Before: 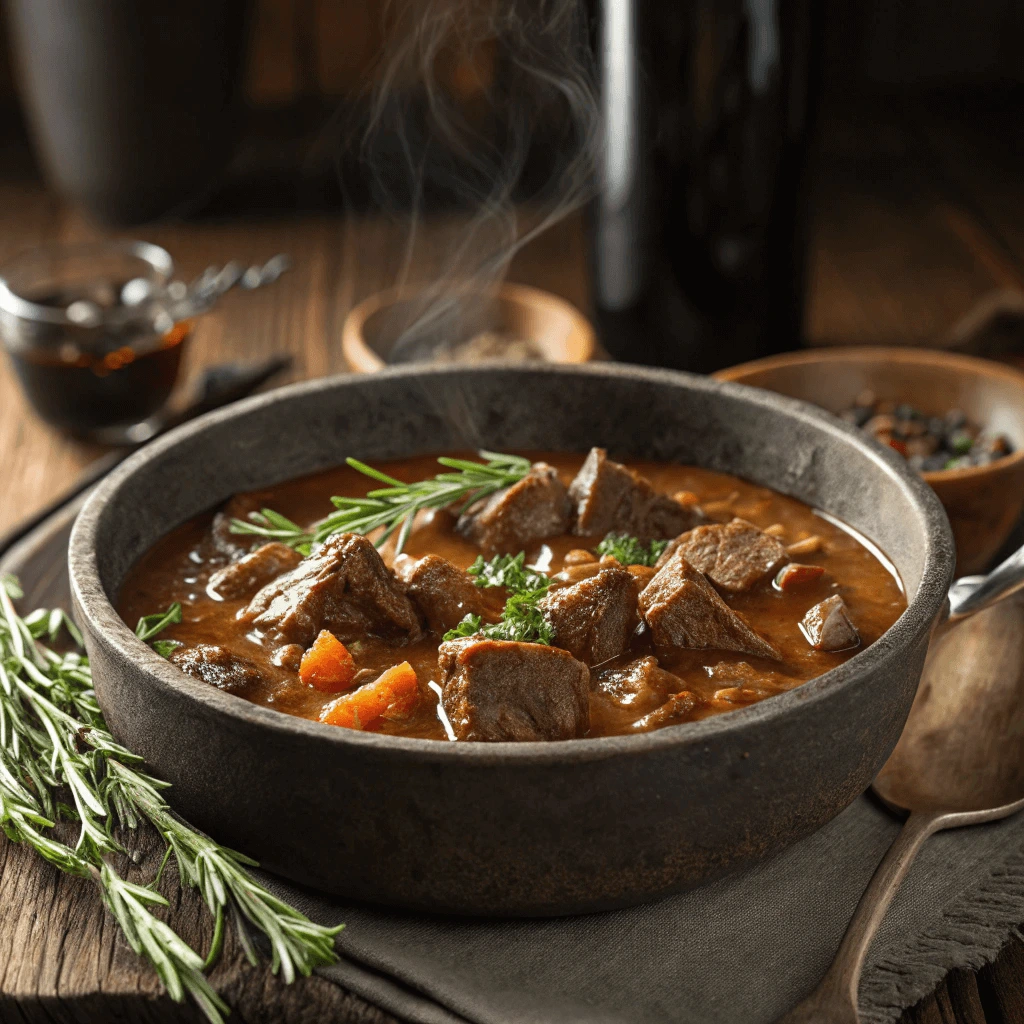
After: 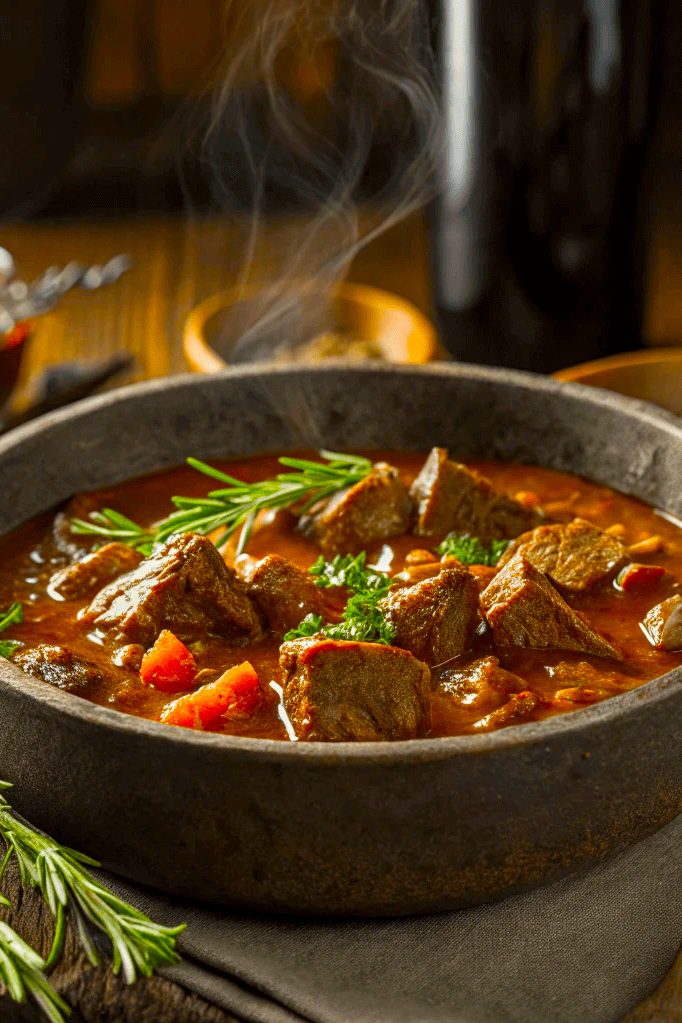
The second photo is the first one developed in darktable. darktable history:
local contrast: detail 130%
color balance: input saturation 134.34%, contrast -10.04%, contrast fulcrum 19.67%, output saturation 133.51%
crop and rotate: left 15.546%, right 17.787%
